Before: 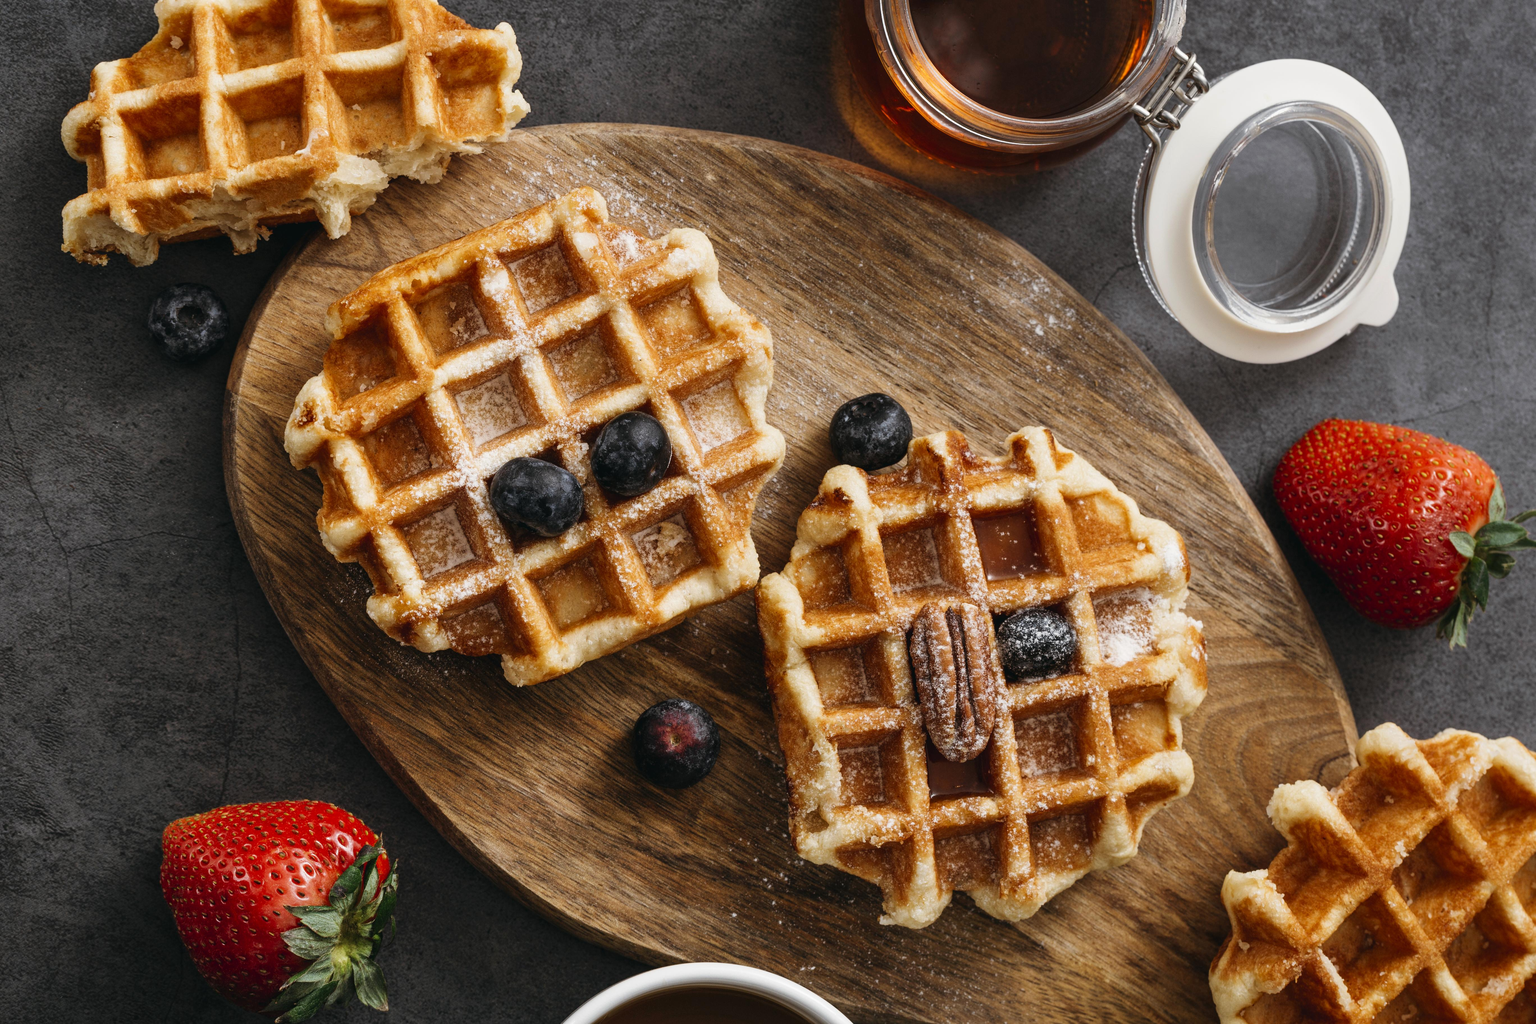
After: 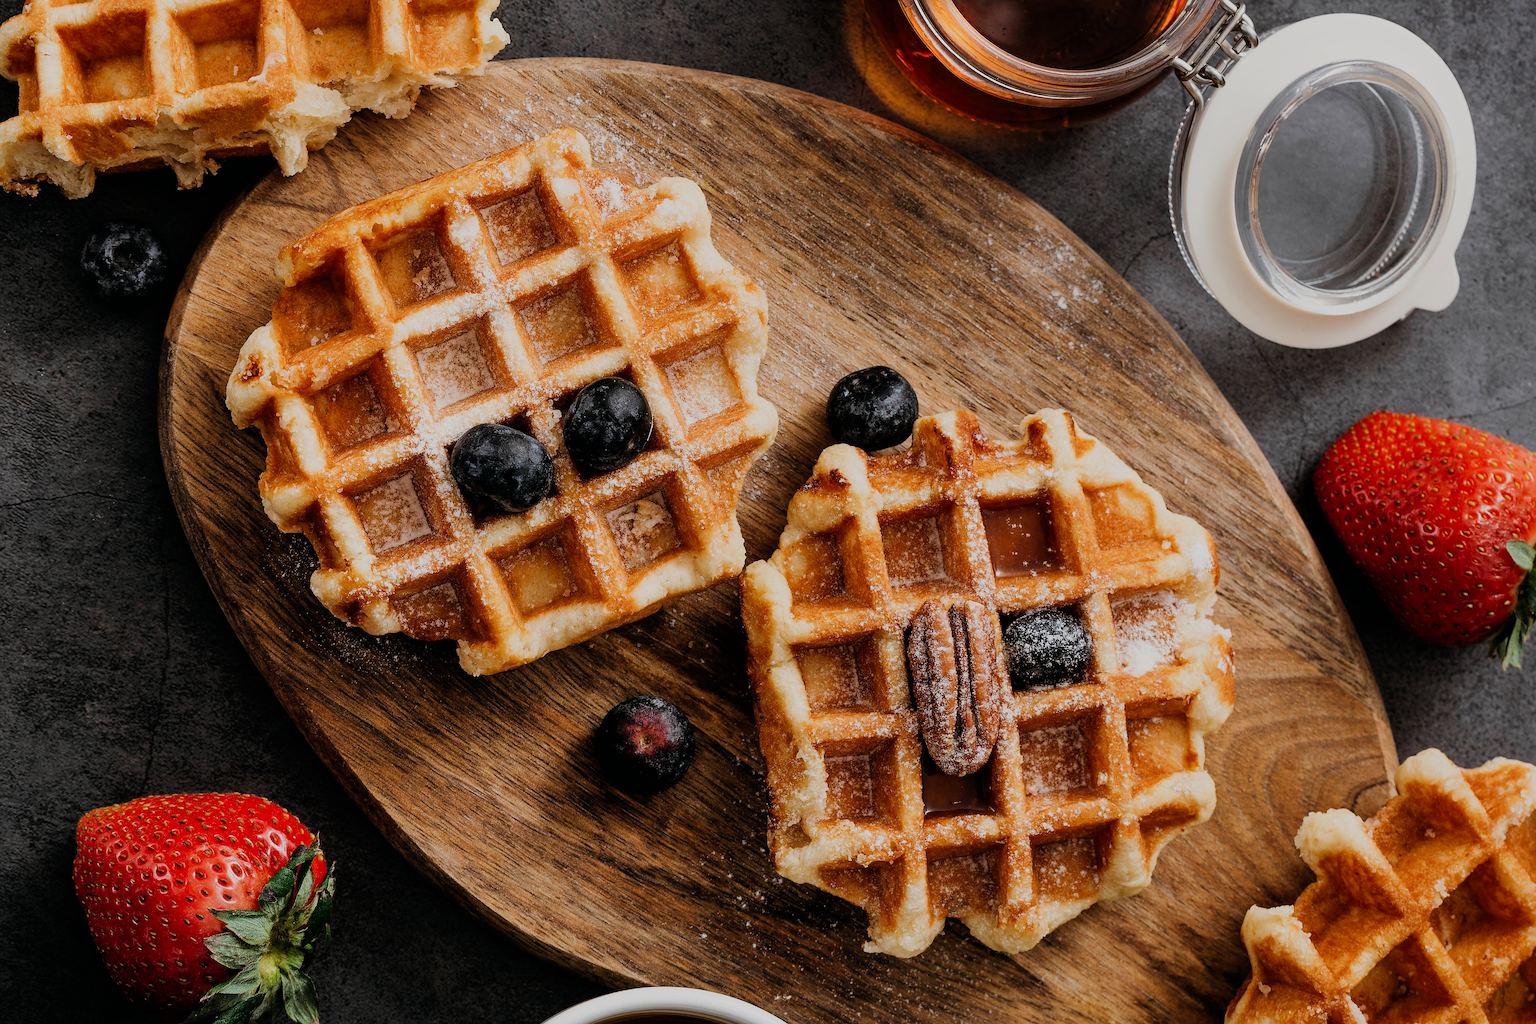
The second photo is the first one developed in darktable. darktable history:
sharpen: radius 1.4, amount 1.25, threshold 0.7
tone equalizer: on, module defaults
crop and rotate: angle -1.96°, left 3.097%, top 4.154%, right 1.586%, bottom 0.529%
filmic rgb: black relative exposure -7.65 EV, white relative exposure 4.56 EV, hardness 3.61
